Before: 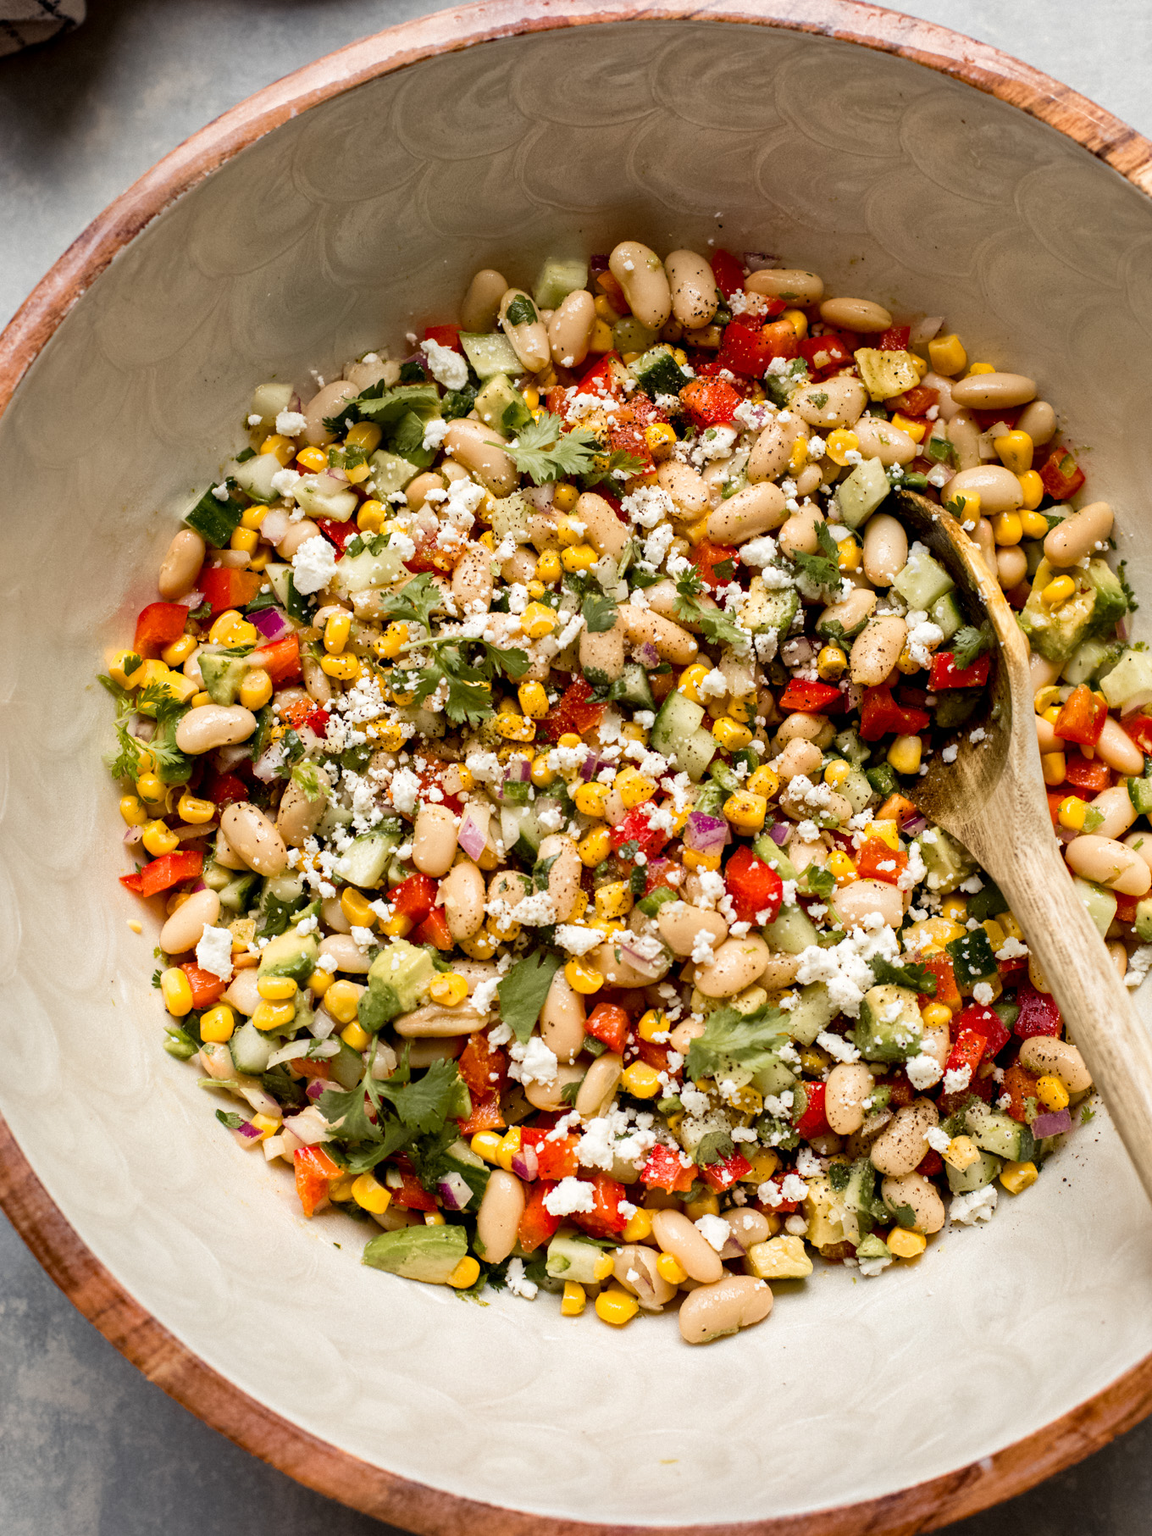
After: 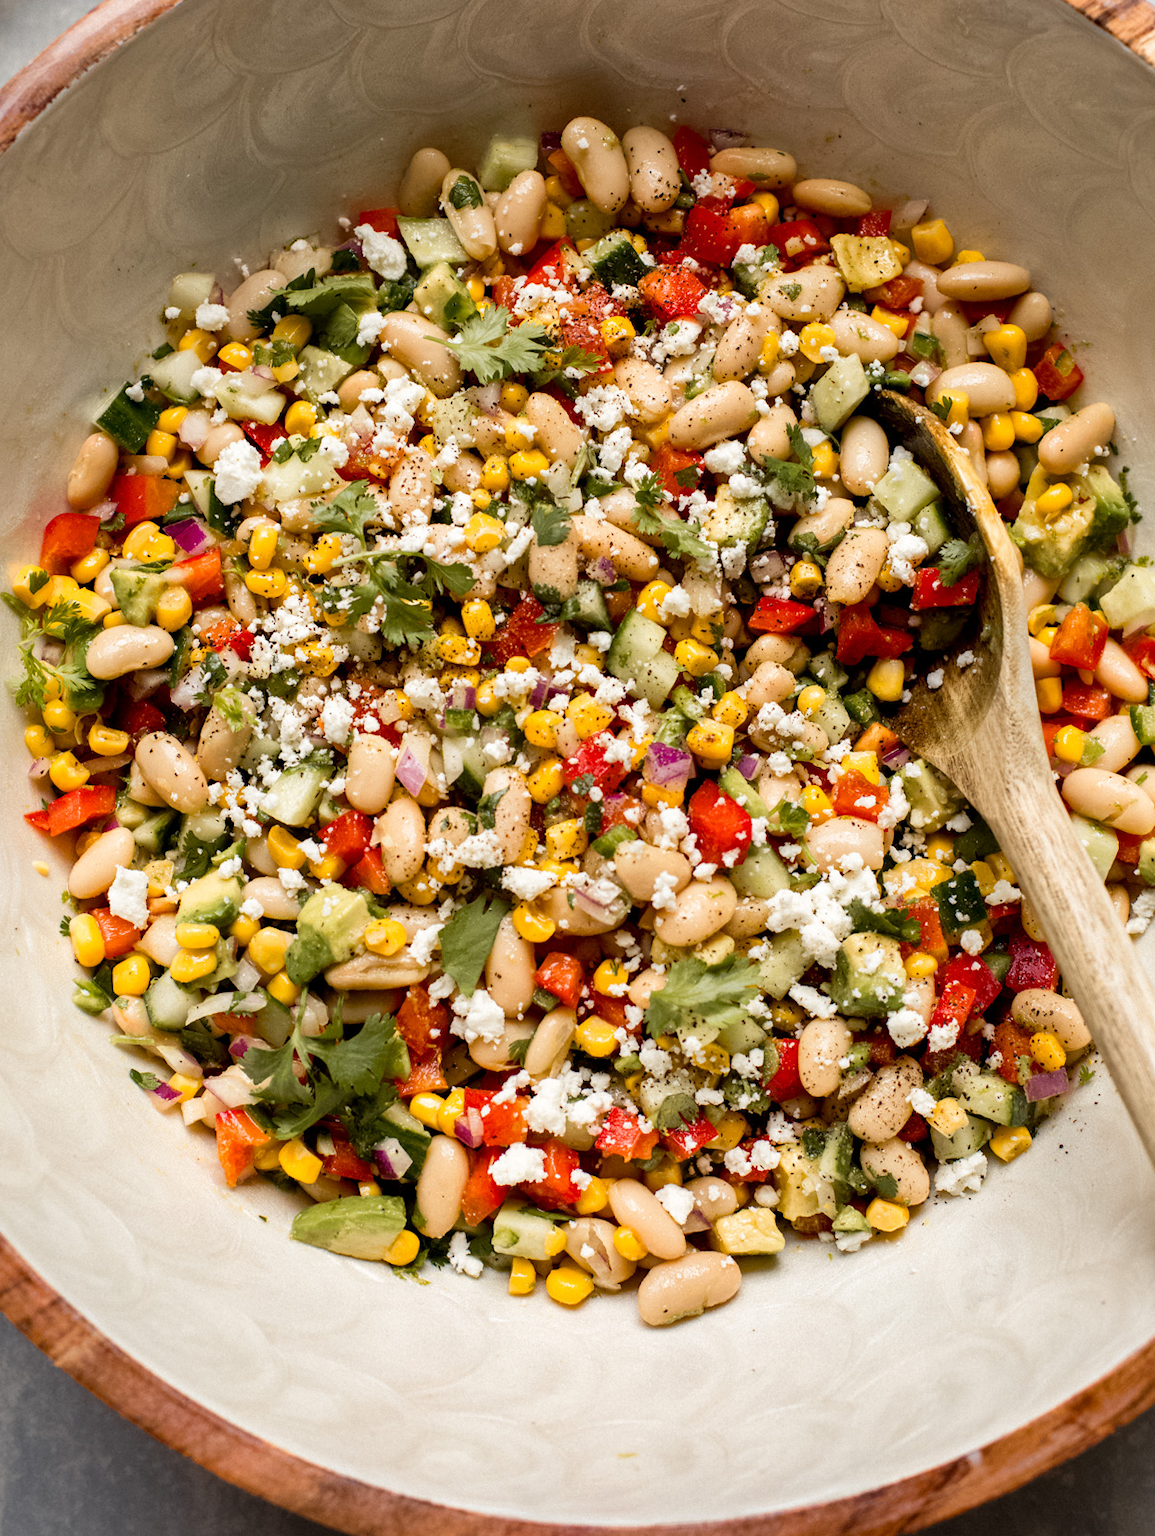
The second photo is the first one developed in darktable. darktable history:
crop and rotate: left 8.517%, top 8.771%
